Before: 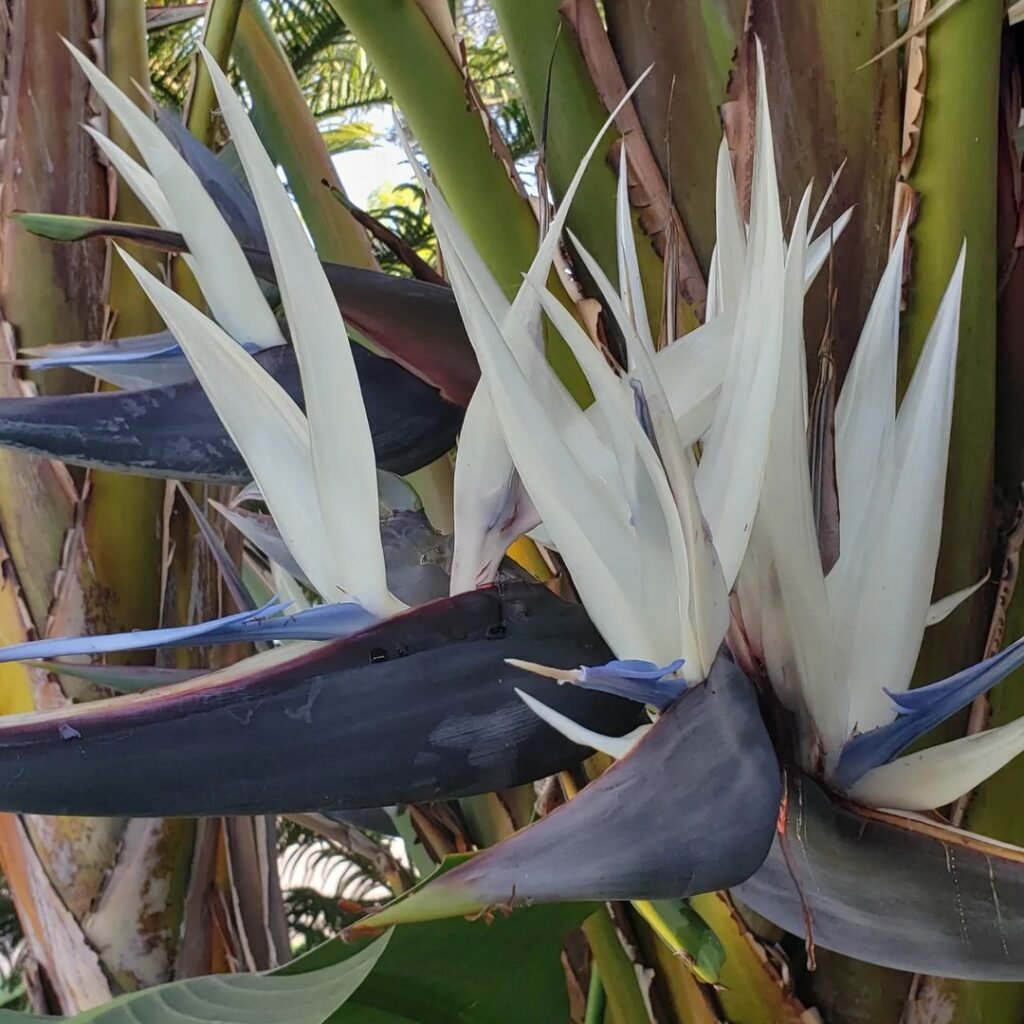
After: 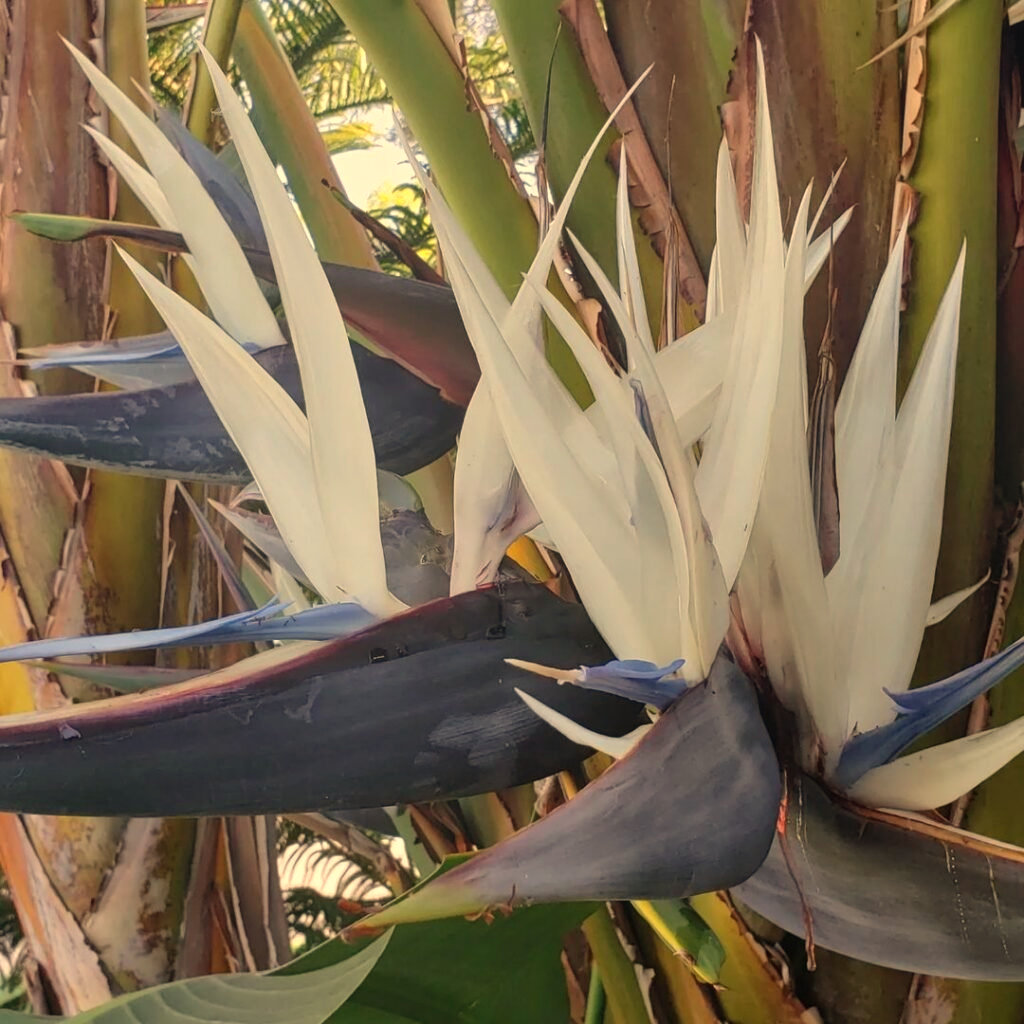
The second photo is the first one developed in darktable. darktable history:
bloom: size 38%, threshold 95%, strength 30%
white balance: red 1.138, green 0.996, blue 0.812
